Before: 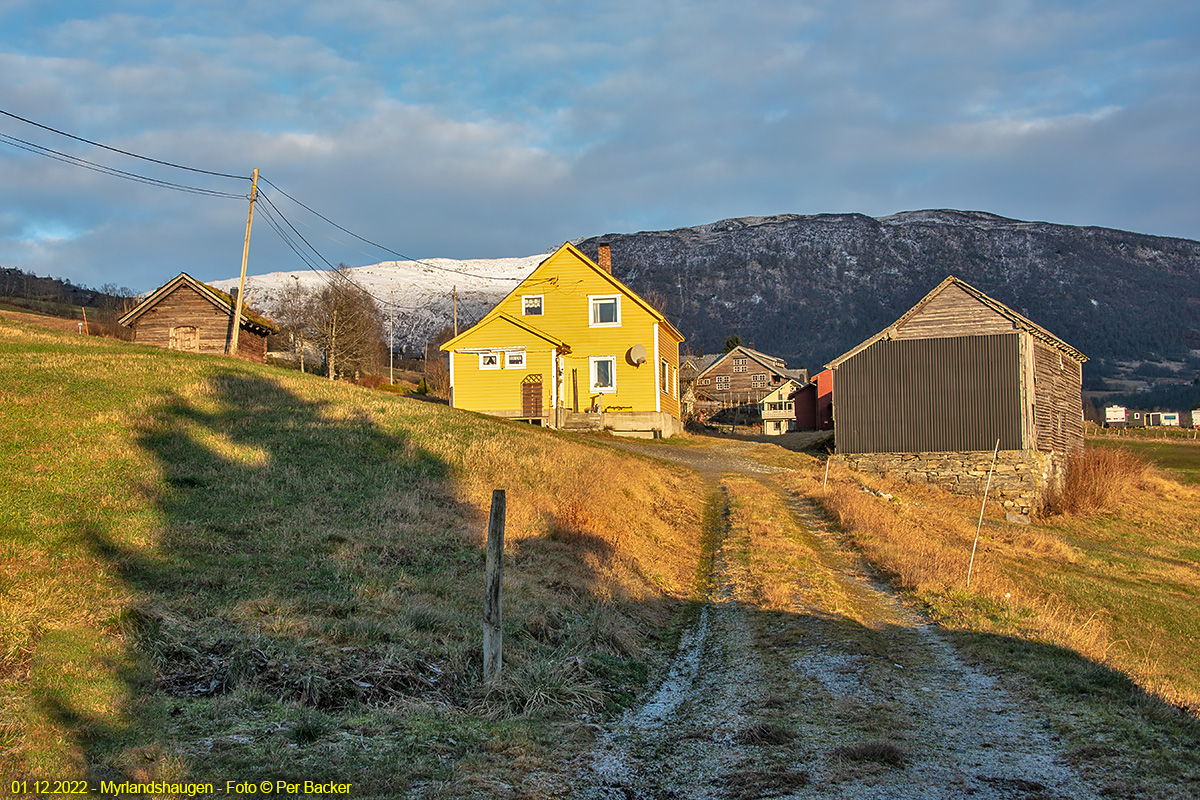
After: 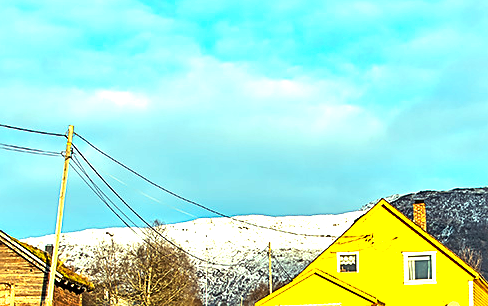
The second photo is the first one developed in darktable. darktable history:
crop: left 15.445%, top 5.428%, right 43.821%, bottom 56.291%
color balance rgb: highlights gain › luminance 15.398%, highlights gain › chroma 7.095%, highlights gain › hue 125.51°, linear chroma grading › global chroma 13.379%, perceptual saturation grading › global saturation 0.658%, perceptual brilliance grading › highlights 19.652%, perceptual brilliance grading › mid-tones 19.02%, perceptual brilliance grading › shadows -20.063%
sharpen: on, module defaults
exposure: exposure 0.457 EV, compensate exposure bias true, compensate highlight preservation false
